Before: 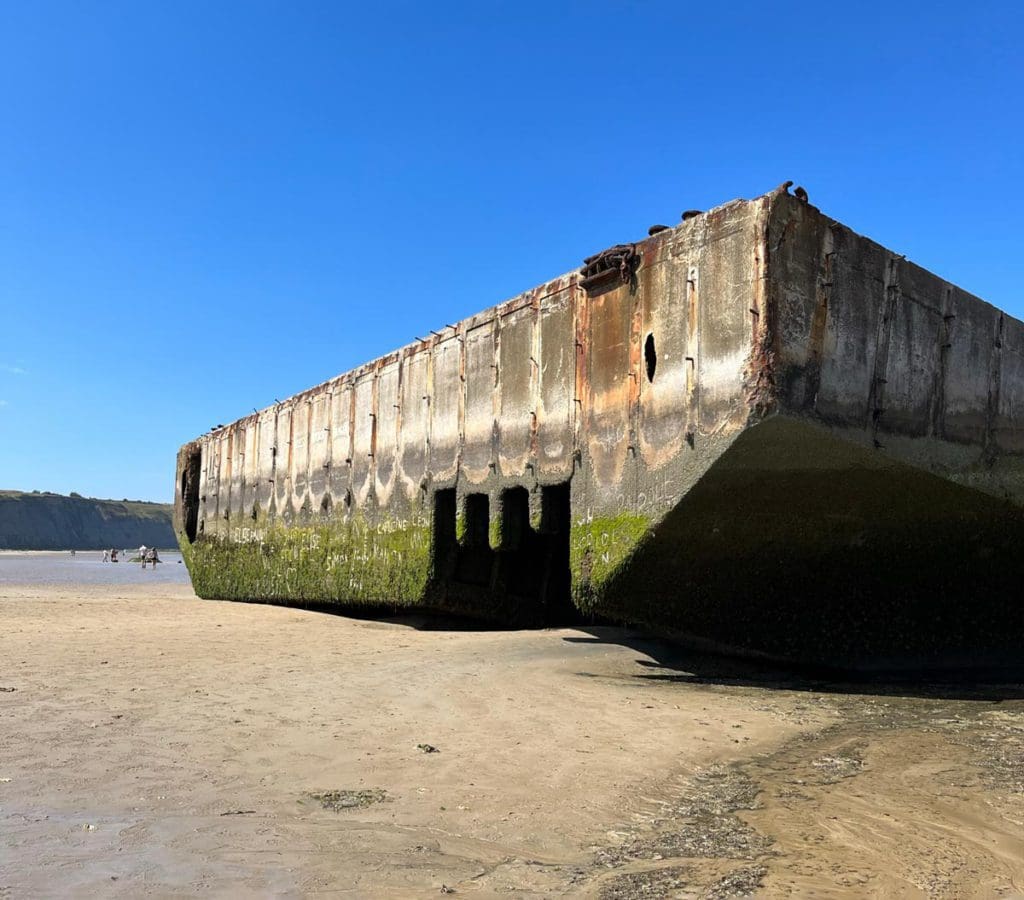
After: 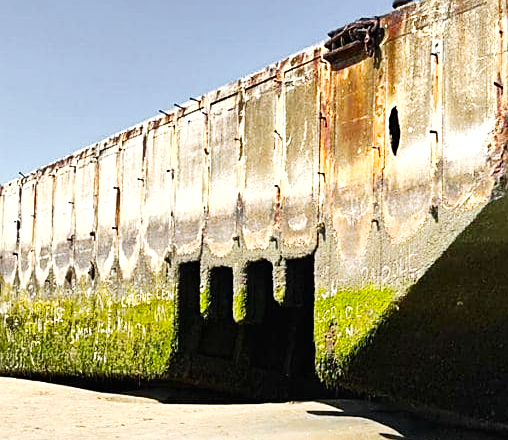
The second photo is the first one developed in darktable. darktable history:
shadows and highlights: highlights color adjustment 0.034%, soften with gaussian
tone curve: curves: ch0 [(0, 0.012) (0.144, 0.137) (0.326, 0.386) (0.489, 0.573) (0.656, 0.763) (0.849, 0.902) (1, 0.974)]; ch1 [(0, 0) (0.366, 0.367) (0.475, 0.453) (0.487, 0.501) (0.519, 0.527) (0.544, 0.579) (0.562, 0.619) (0.622, 0.694) (1, 1)]; ch2 [(0, 0) (0.333, 0.346) (0.375, 0.375) (0.424, 0.43) (0.476, 0.492) (0.502, 0.503) (0.533, 0.541) (0.572, 0.615) (0.605, 0.656) (0.641, 0.709) (1, 1)], preserve colors none
exposure: exposure 0.737 EV, compensate exposure bias true, compensate highlight preservation false
color balance rgb: perceptual saturation grading › global saturation 18.836%
color zones: curves: ch1 [(0.25, 0.61) (0.75, 0.248)]
crop: left 25.03%, top 25.309%, right 25.351%, bottom 25.152%
sharpen: on, module defaults
